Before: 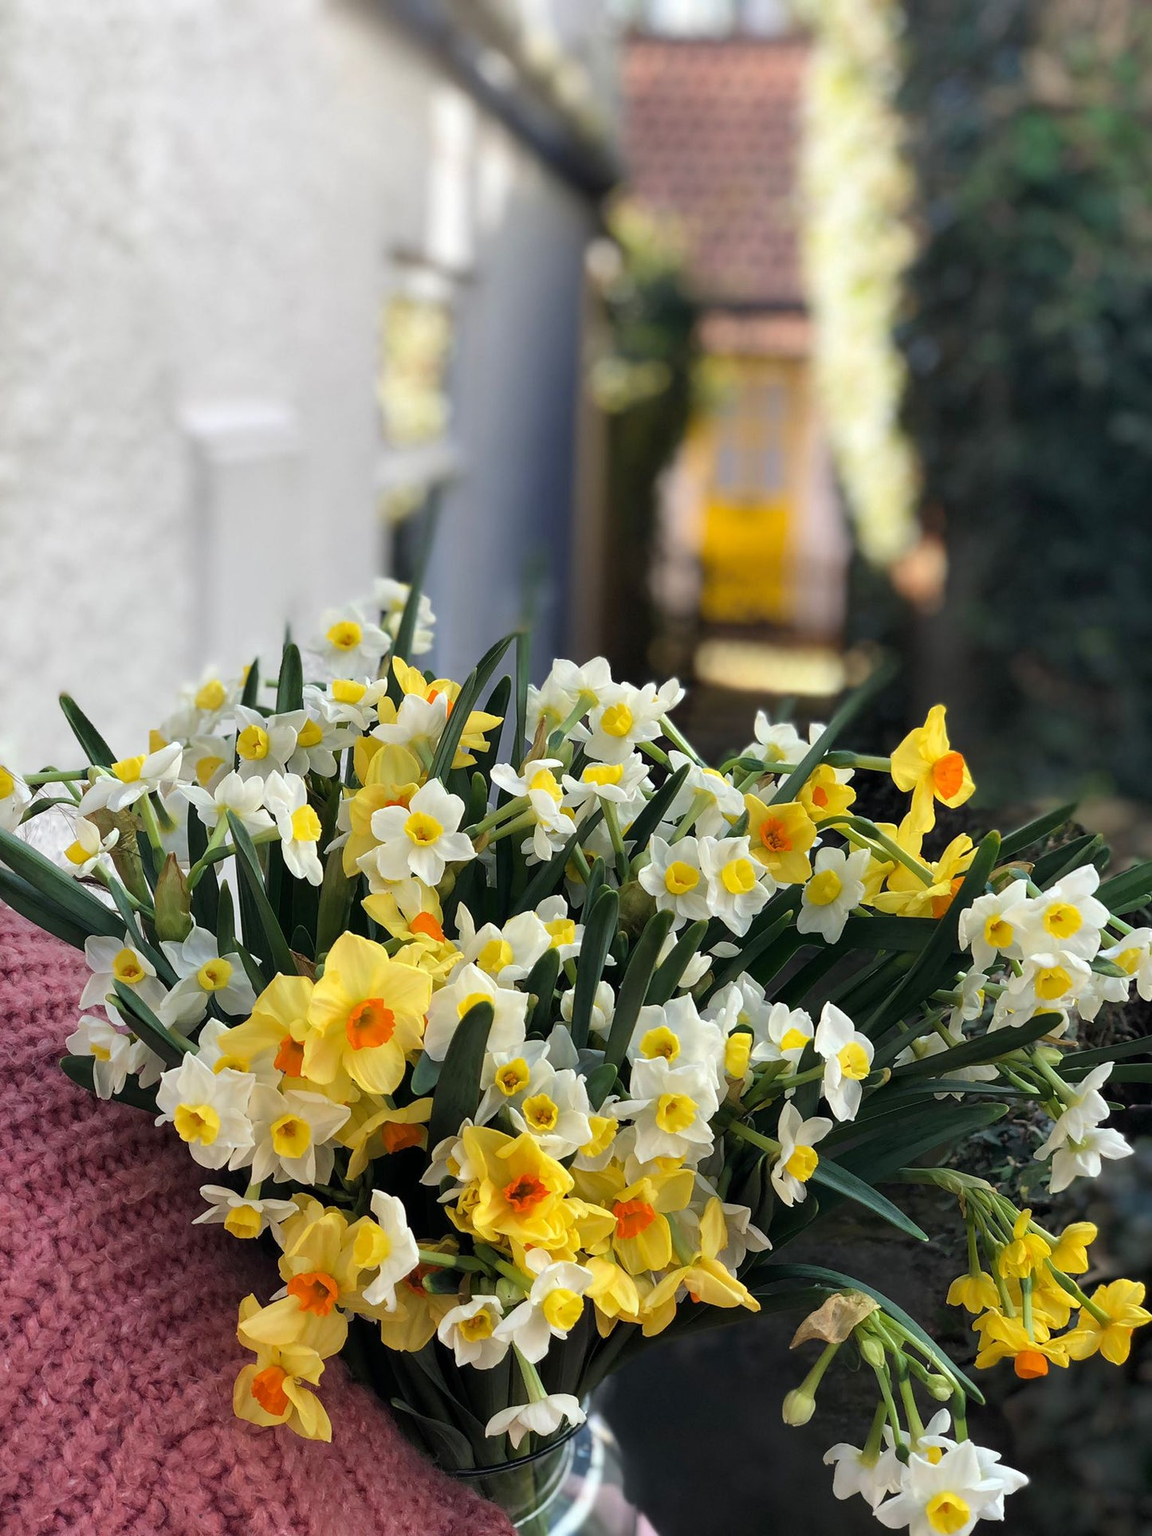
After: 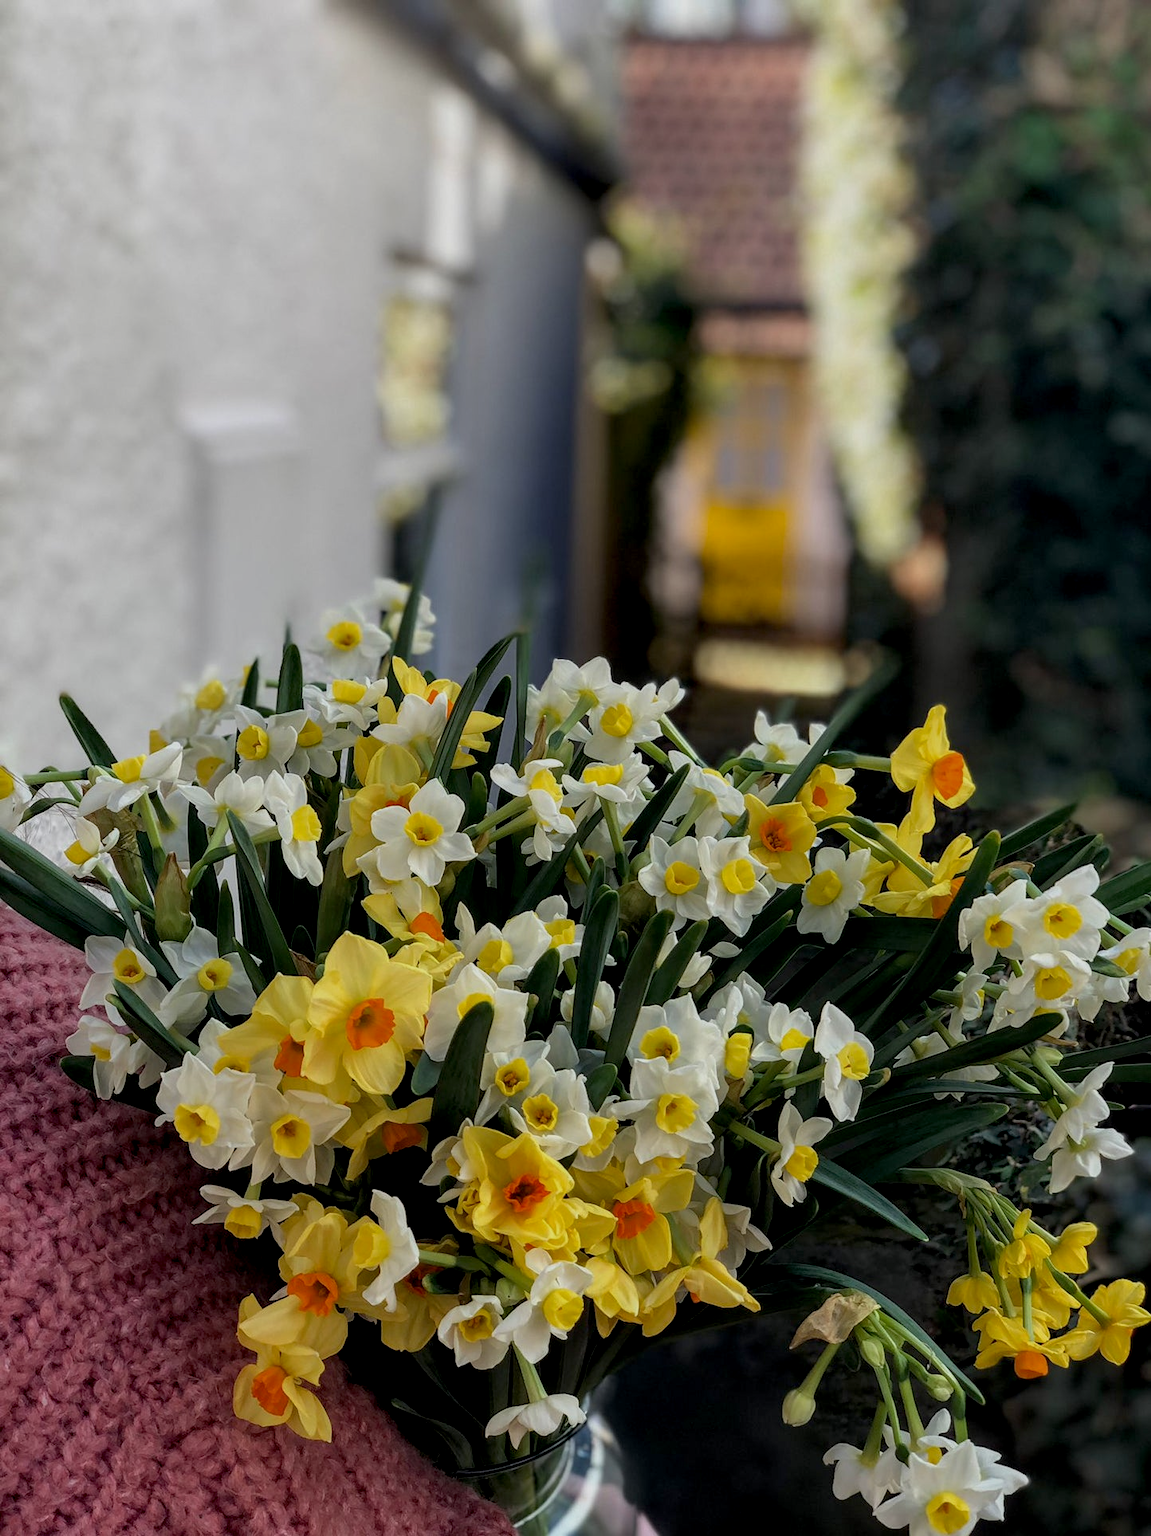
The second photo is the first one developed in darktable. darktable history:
exposure: black level correction 0.009, exposure -0.663 EV, compensate exposure bias true, compensate highlight preservation false
shadows and highlights: shadows 0.904, highlights 39.75
local contrast: on, module defaults
